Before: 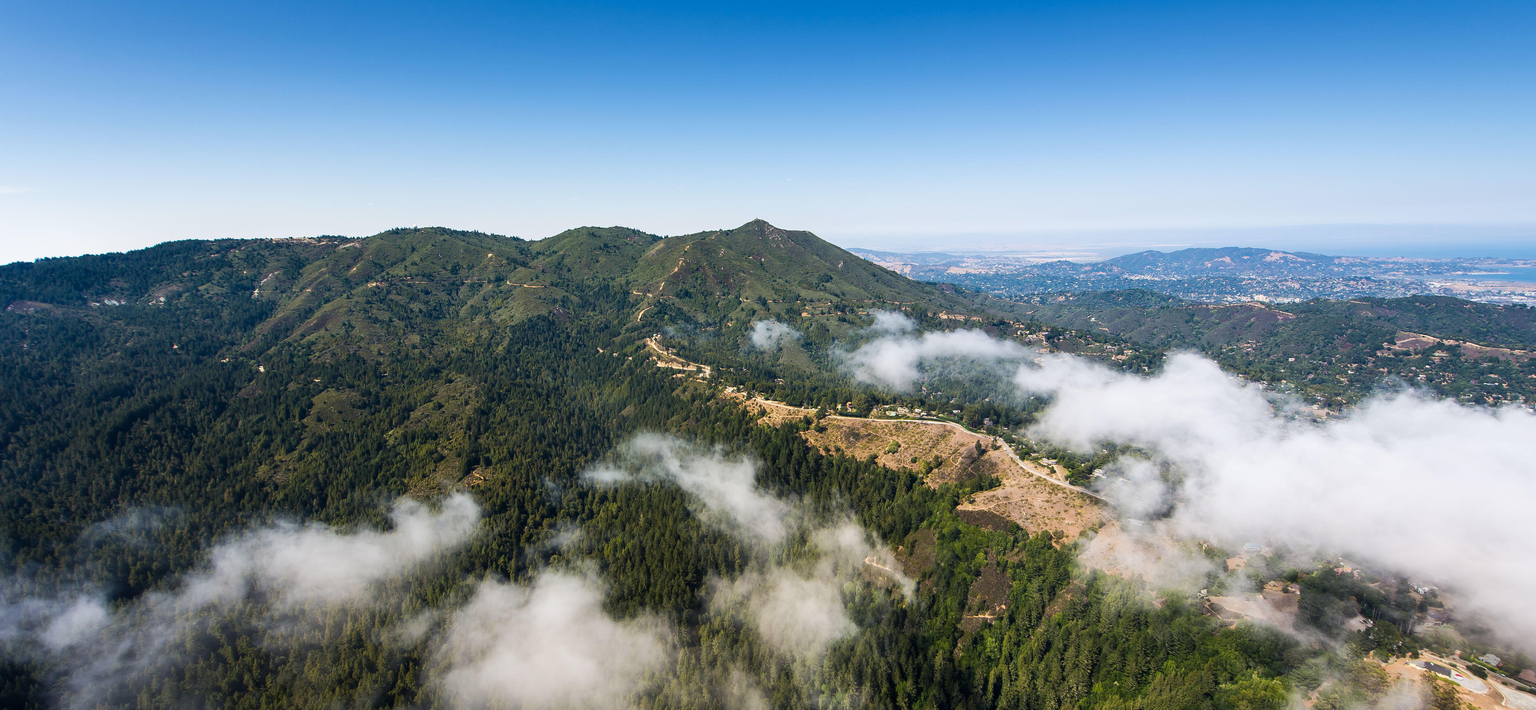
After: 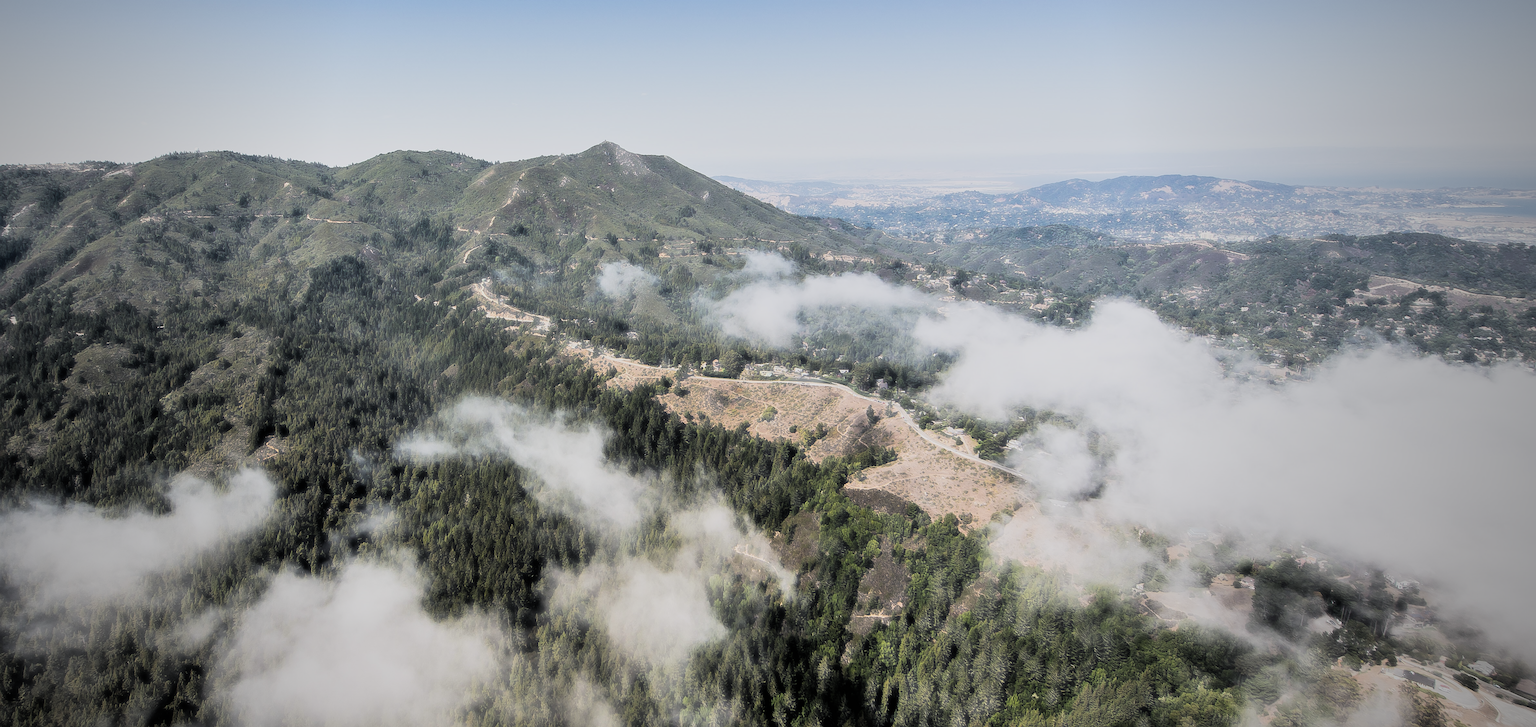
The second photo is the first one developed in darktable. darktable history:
haze removal: strength -0.9, distance 0.225, compatibility mode true, adaptive false
crop: left 16.315%, top 14.246%
exposure: black level correction 0.001, compensate highlight preservation false
vignetting: fall-off start 72.14%, fall-off radius 108.07%, brightness -0.713, saturation -0.488, center (-0.054, -0.359), width/height ratio 0.729
filmic rgb: black relative exposure -5 EV, hardness 2.88, contrast 1.3, highlights saturation mix -30%
sharpen: on, module defaults
shadows and highlights: shadows 29.61, highlights -30.47, low approximation 0.01, soften with gaussian
